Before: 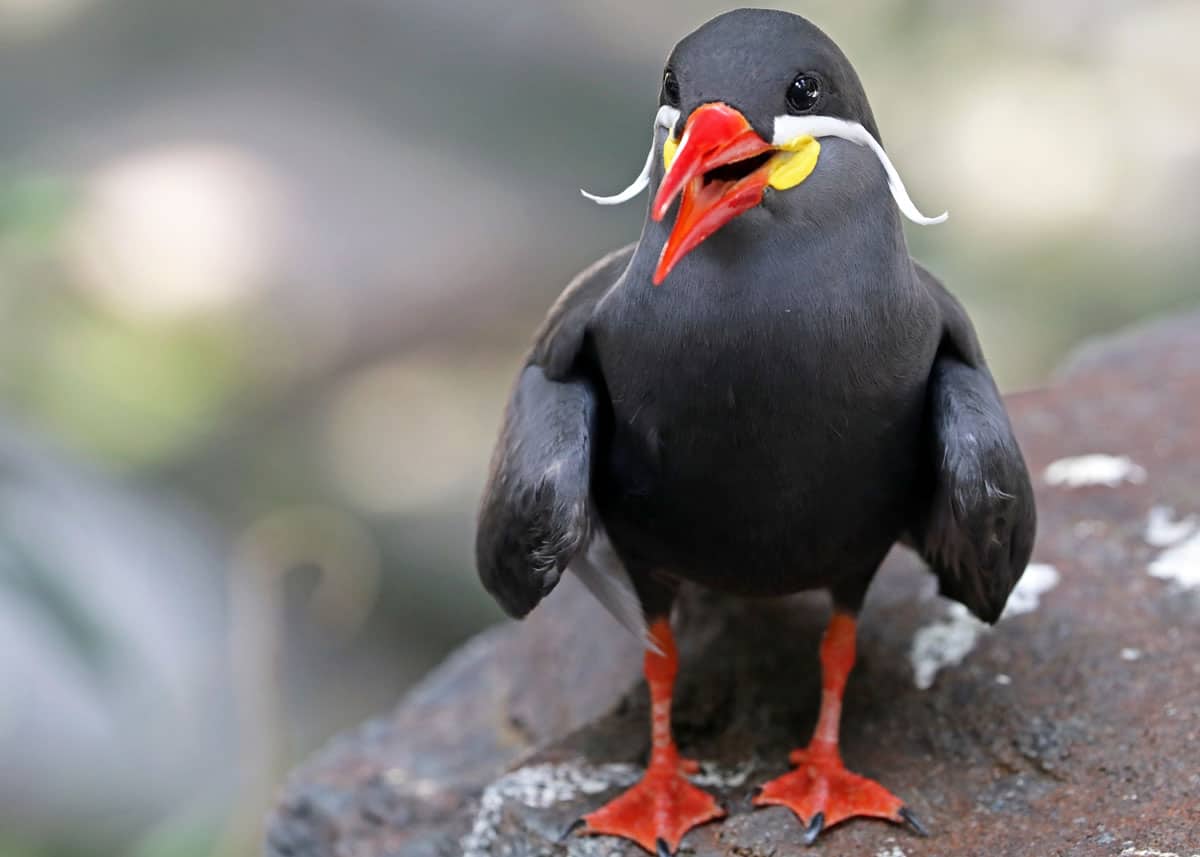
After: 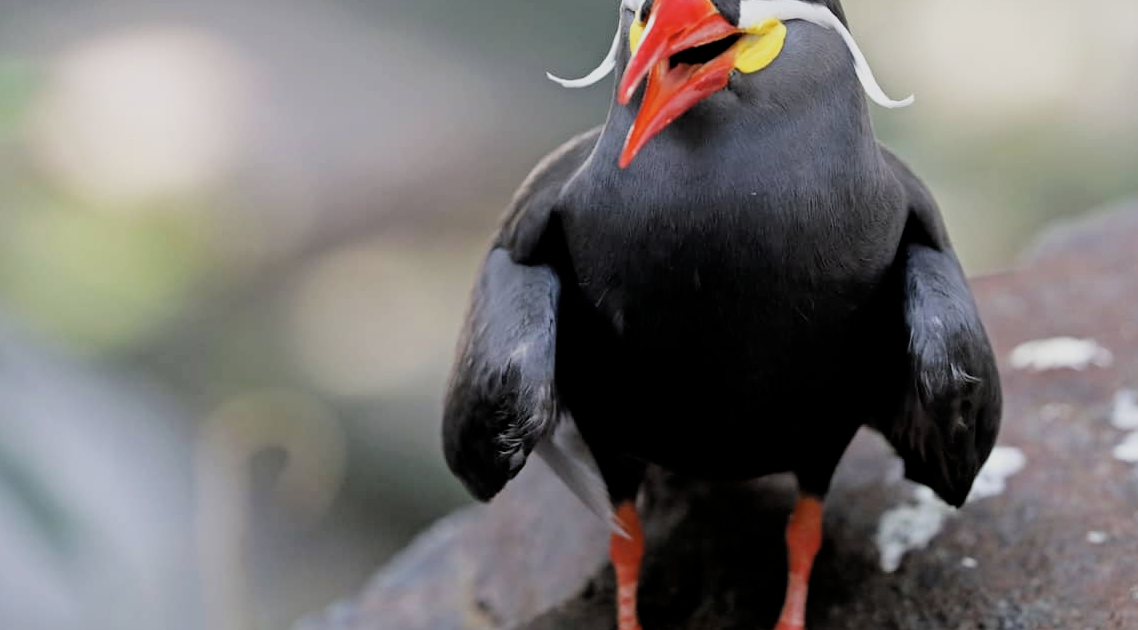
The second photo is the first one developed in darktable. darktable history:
filmic rgb: black relative exposure -7.72 EV, white relative exposure 4.45 EV, target black luminance 0%, hardness 3.75, latitude 50.79%, contrast 1.068, highlights saturation mix 9.75%, shadows ↔ highlights balance -0.221%
crop and rotate: left 2.912%, top 13.687%, right 2.235%, bottom 12.774%
color zones: curves: ch1 [(0, 0.469) (0.01, 0.469) (0.12, 0.446) (0.248, 0.469) (0.5, 0.5) (0.748, 0.5) (0.99, 0.469) (1, 0.469)]
